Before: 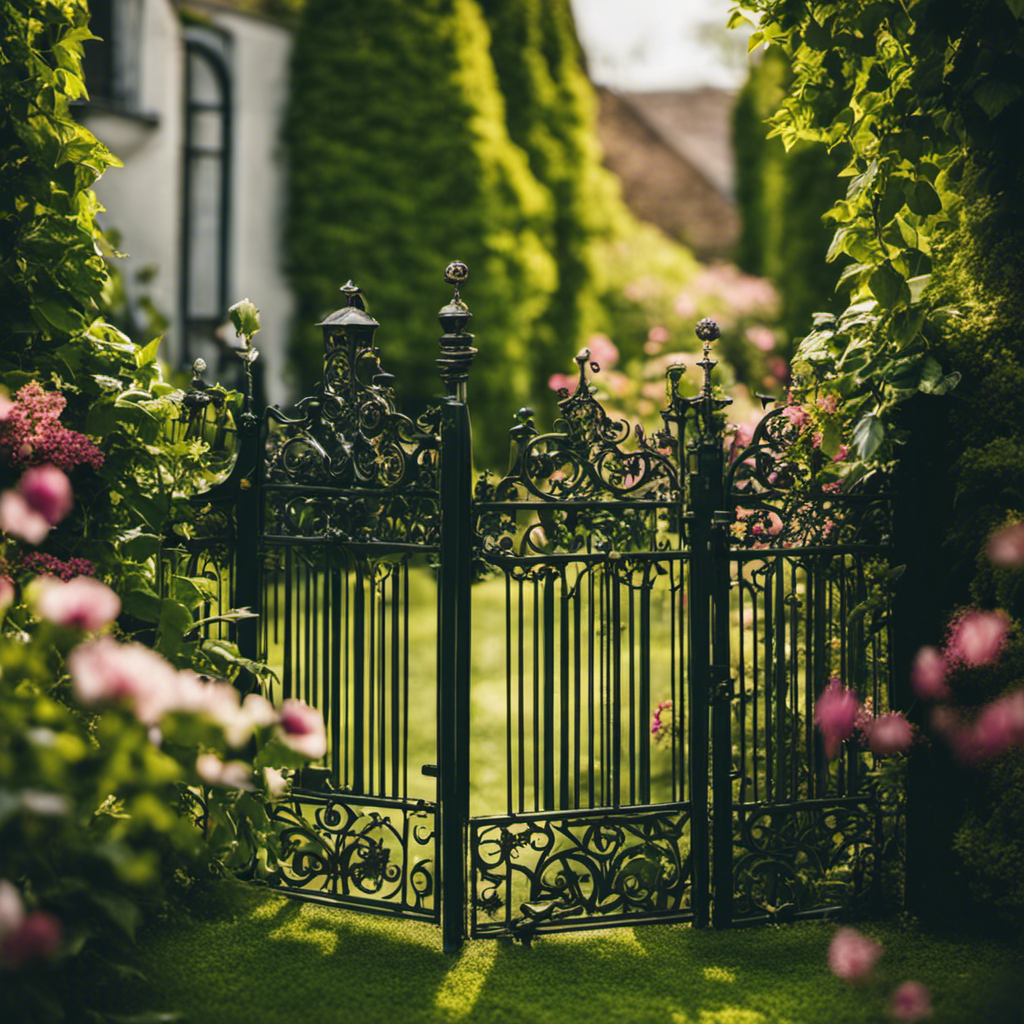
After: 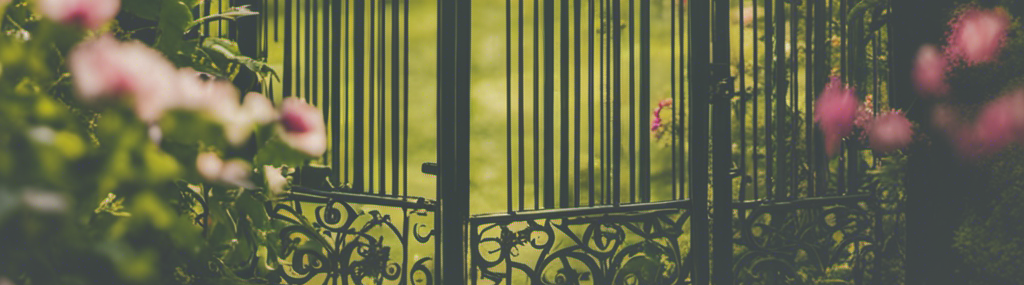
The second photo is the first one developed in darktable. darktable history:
shadows and highlights: shadows 58.57, highlights -59.86
crop and rotate: top 58.862%, bottom 13.28%
exposure: black level correction -0.022, exposure -0.039 EV, compensate highlight preservation false
